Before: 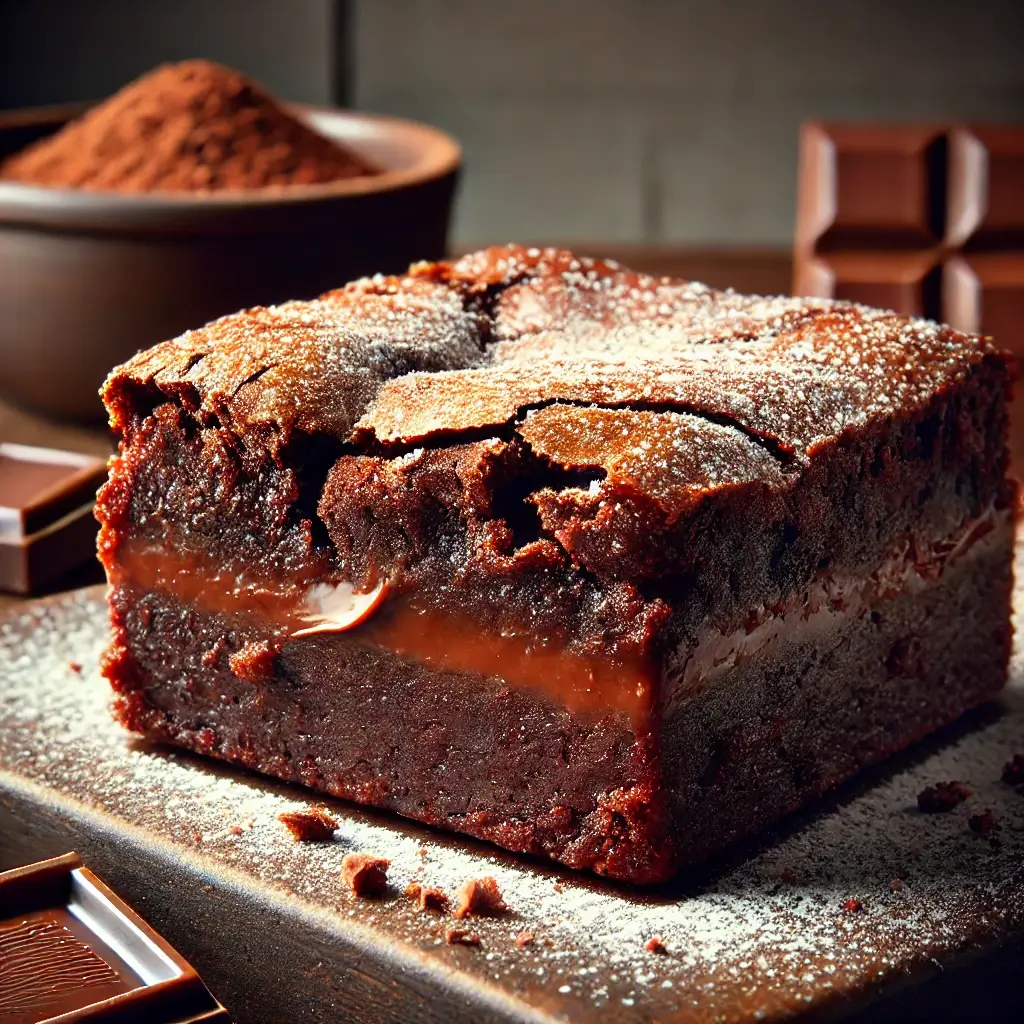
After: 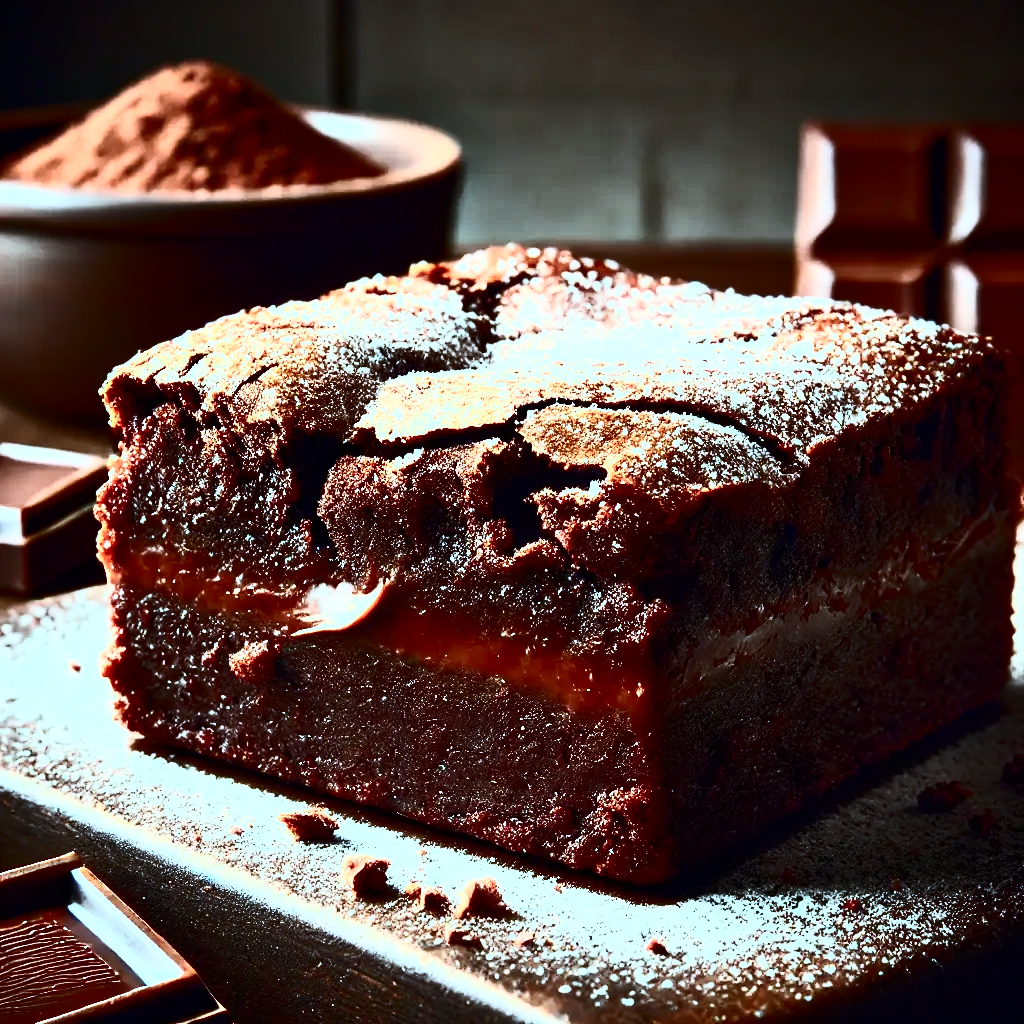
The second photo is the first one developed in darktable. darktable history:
color correction: highlights a* -11.71, highlights b* -15.58
contrast brightness saturation: contrast 0.93, brightness 0.2
